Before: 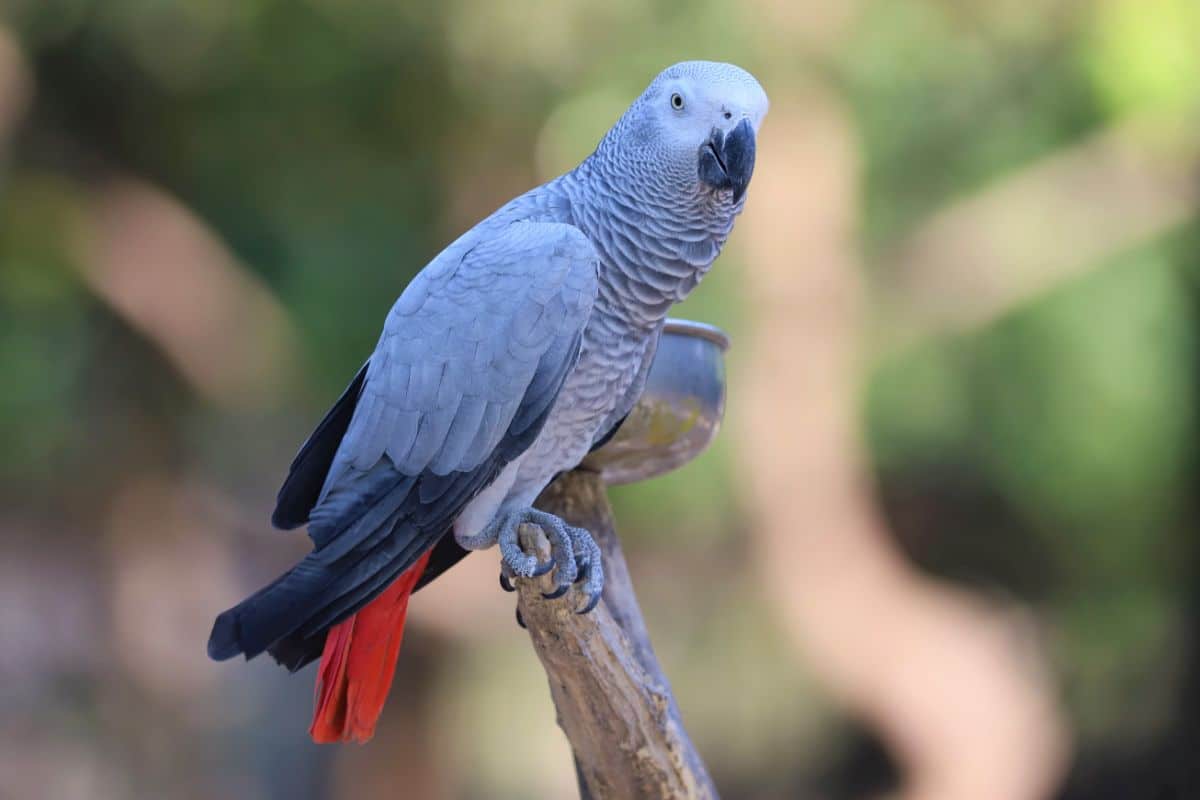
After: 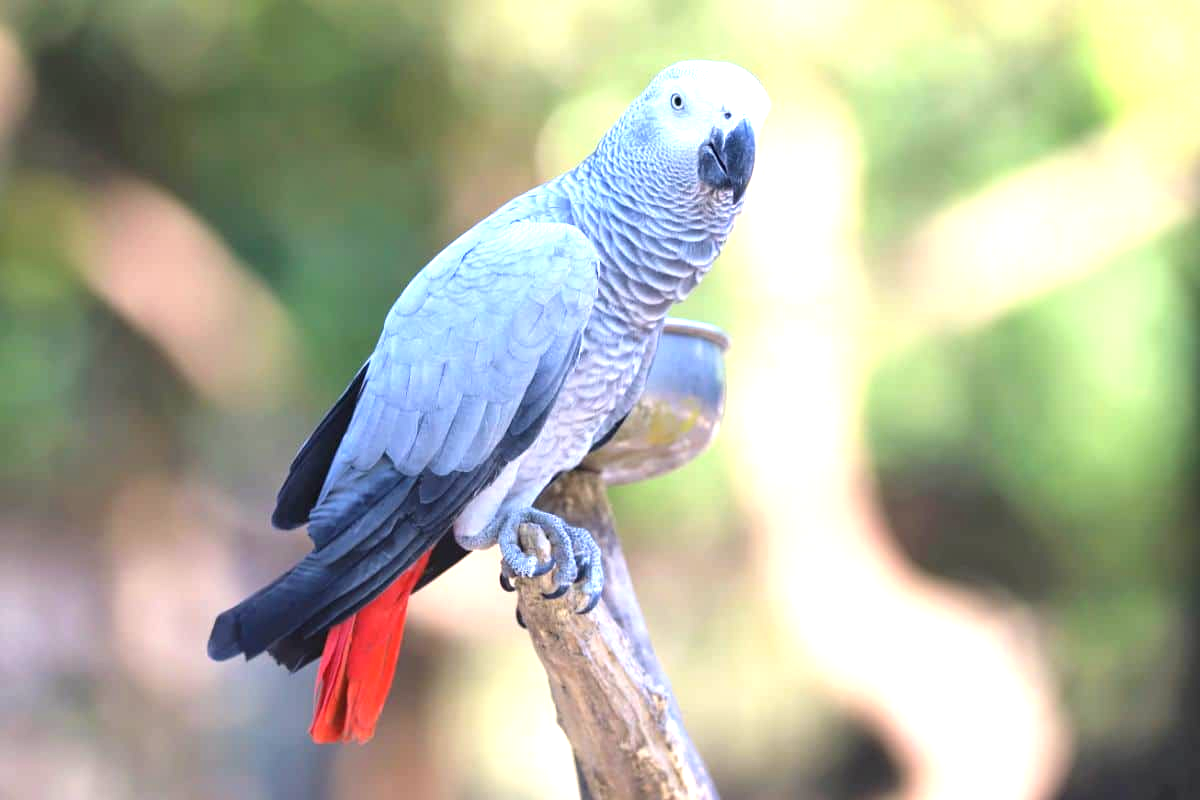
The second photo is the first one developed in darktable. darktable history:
exposure: black level correction 0, exposure 1.34 EV, compensate exposure bias true, compensate highlight preservation false
